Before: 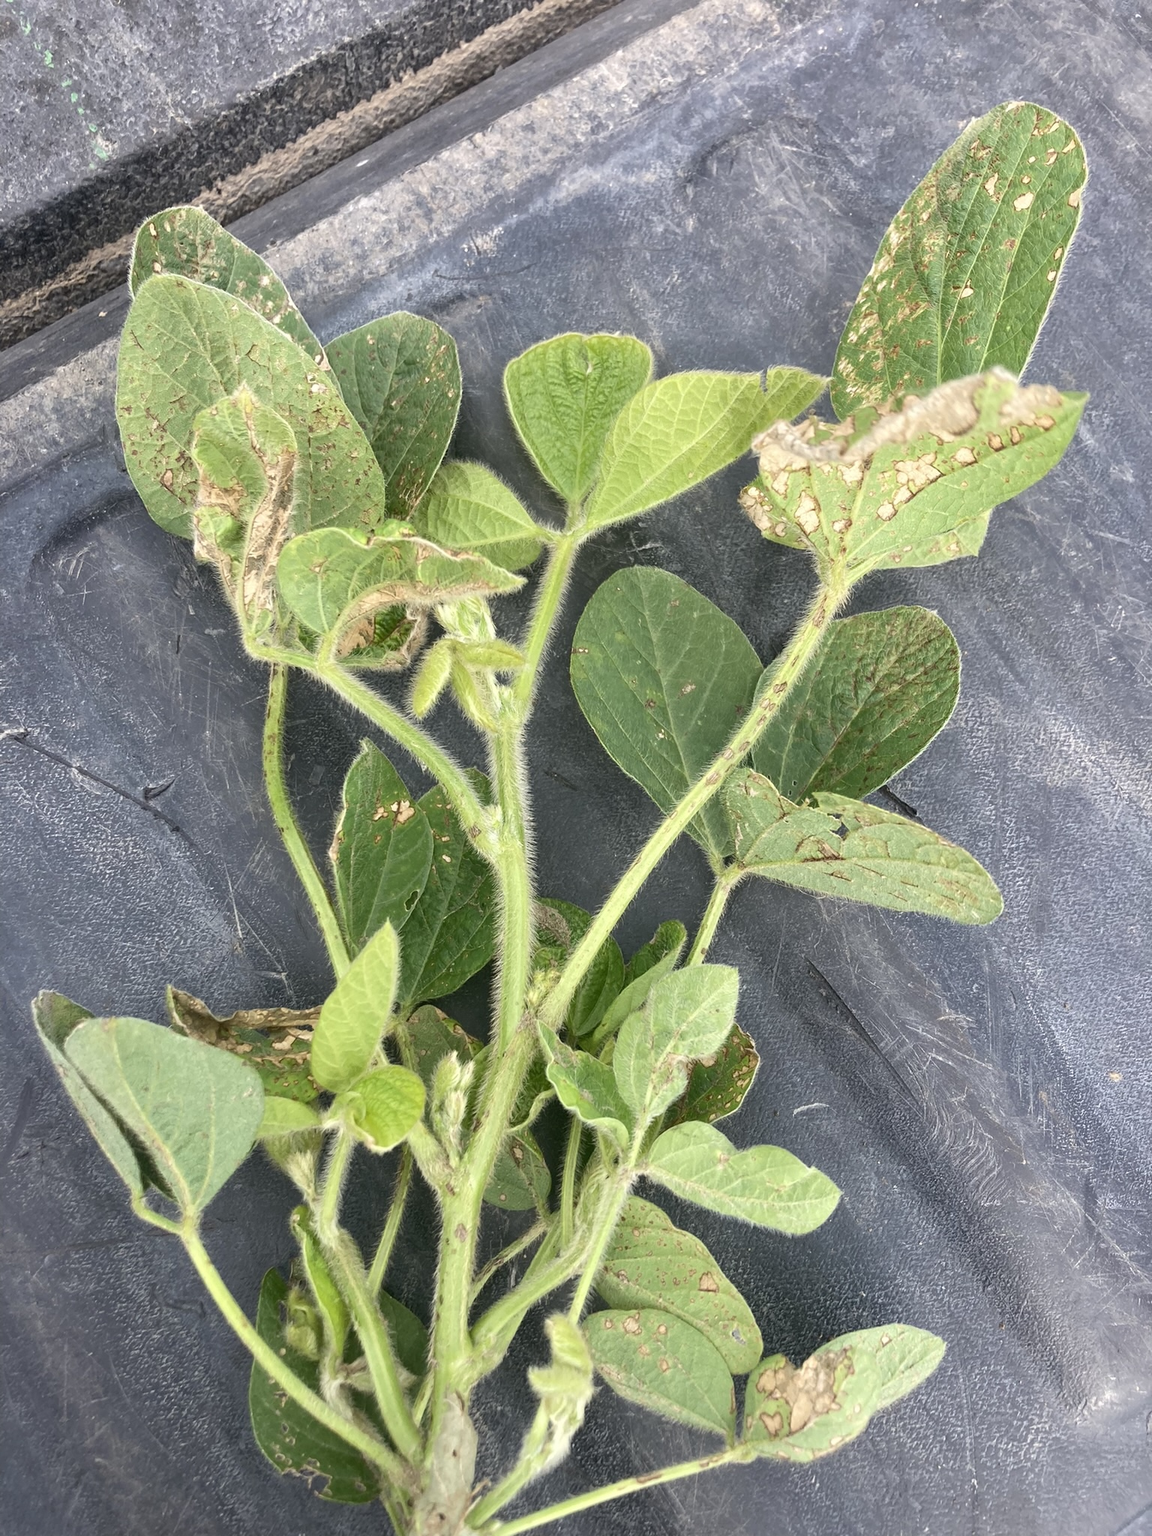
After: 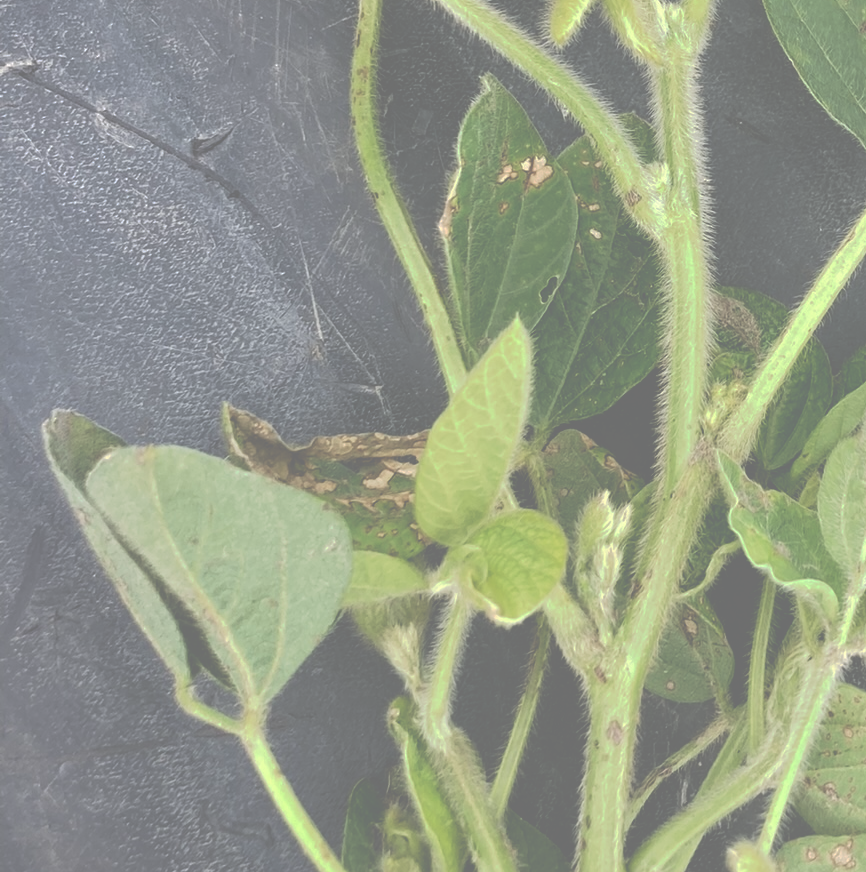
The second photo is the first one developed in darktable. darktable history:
crop: top 44.483%, right 43.593%, bottom 12.892%
tone curve: curves: ch0 [(0, 0) (0.003, 0.464) (0.011, 0.464) (0.025, 0.464) (0.044, 0.464) (0.069, 0.464) (0.1, 0.463) (0.136, 0.463) (0.177, 0.464) (0.224, 0.469) (0.277, 0.482) (0.335, 0.501) (0.399, 0.53) (0.468, 0.567) (0.543, 0.61) (0.623, 0.663) (0.709, 0.718) (0.801, 0.779) (0.898, 0.842) (1, 1)], preserve colors none
